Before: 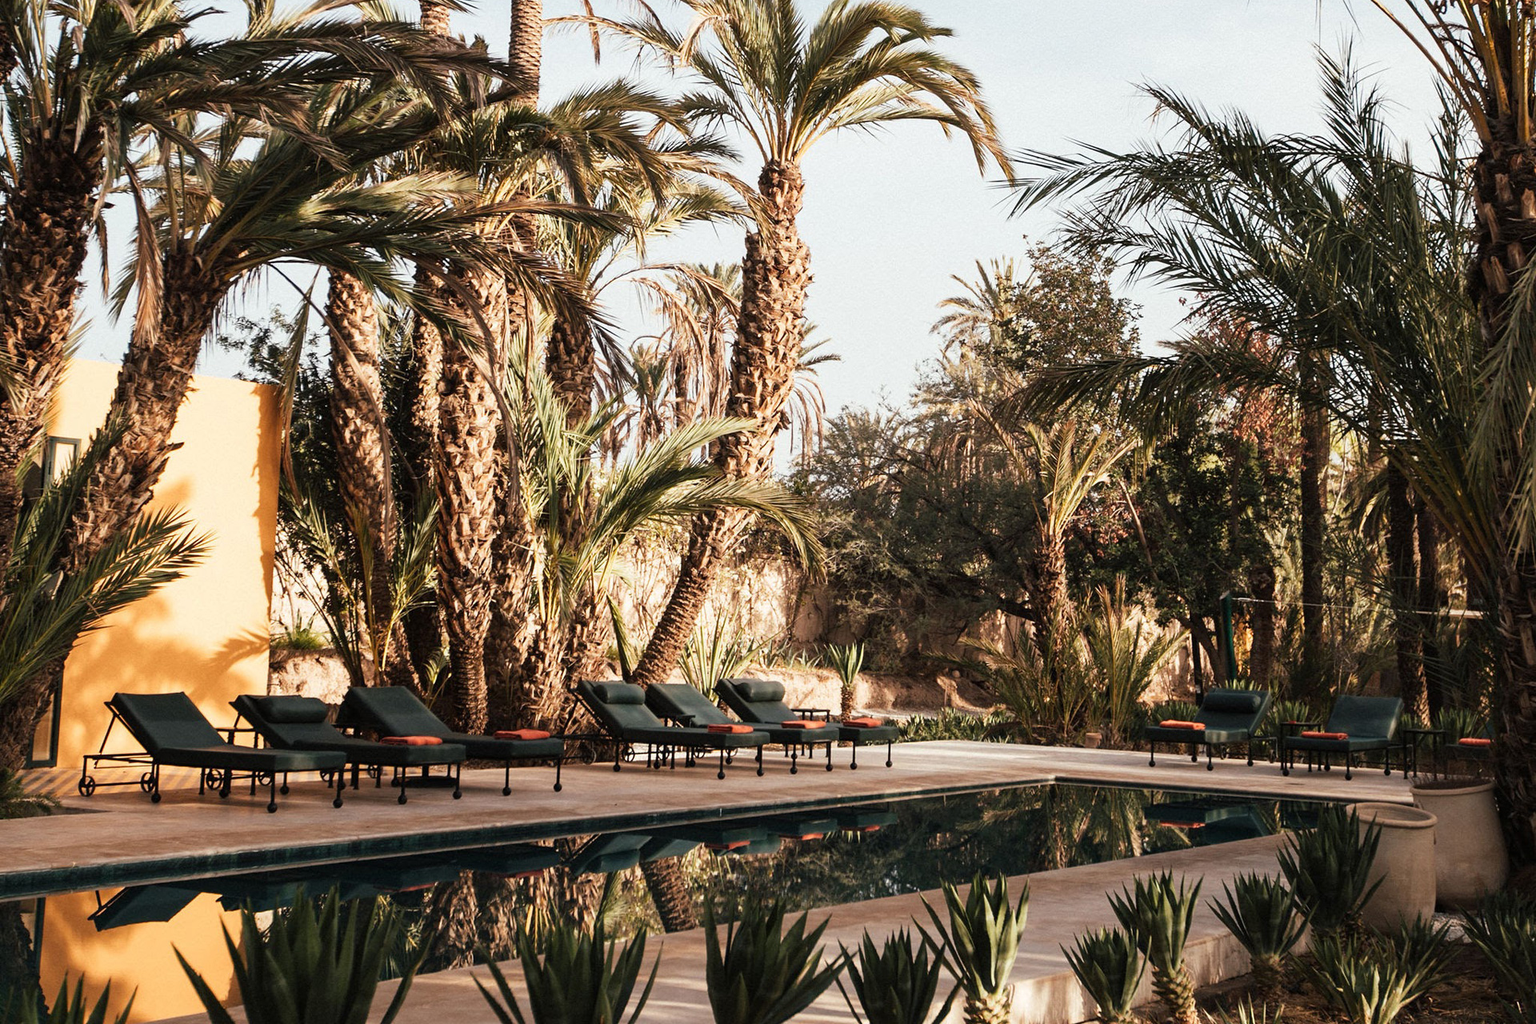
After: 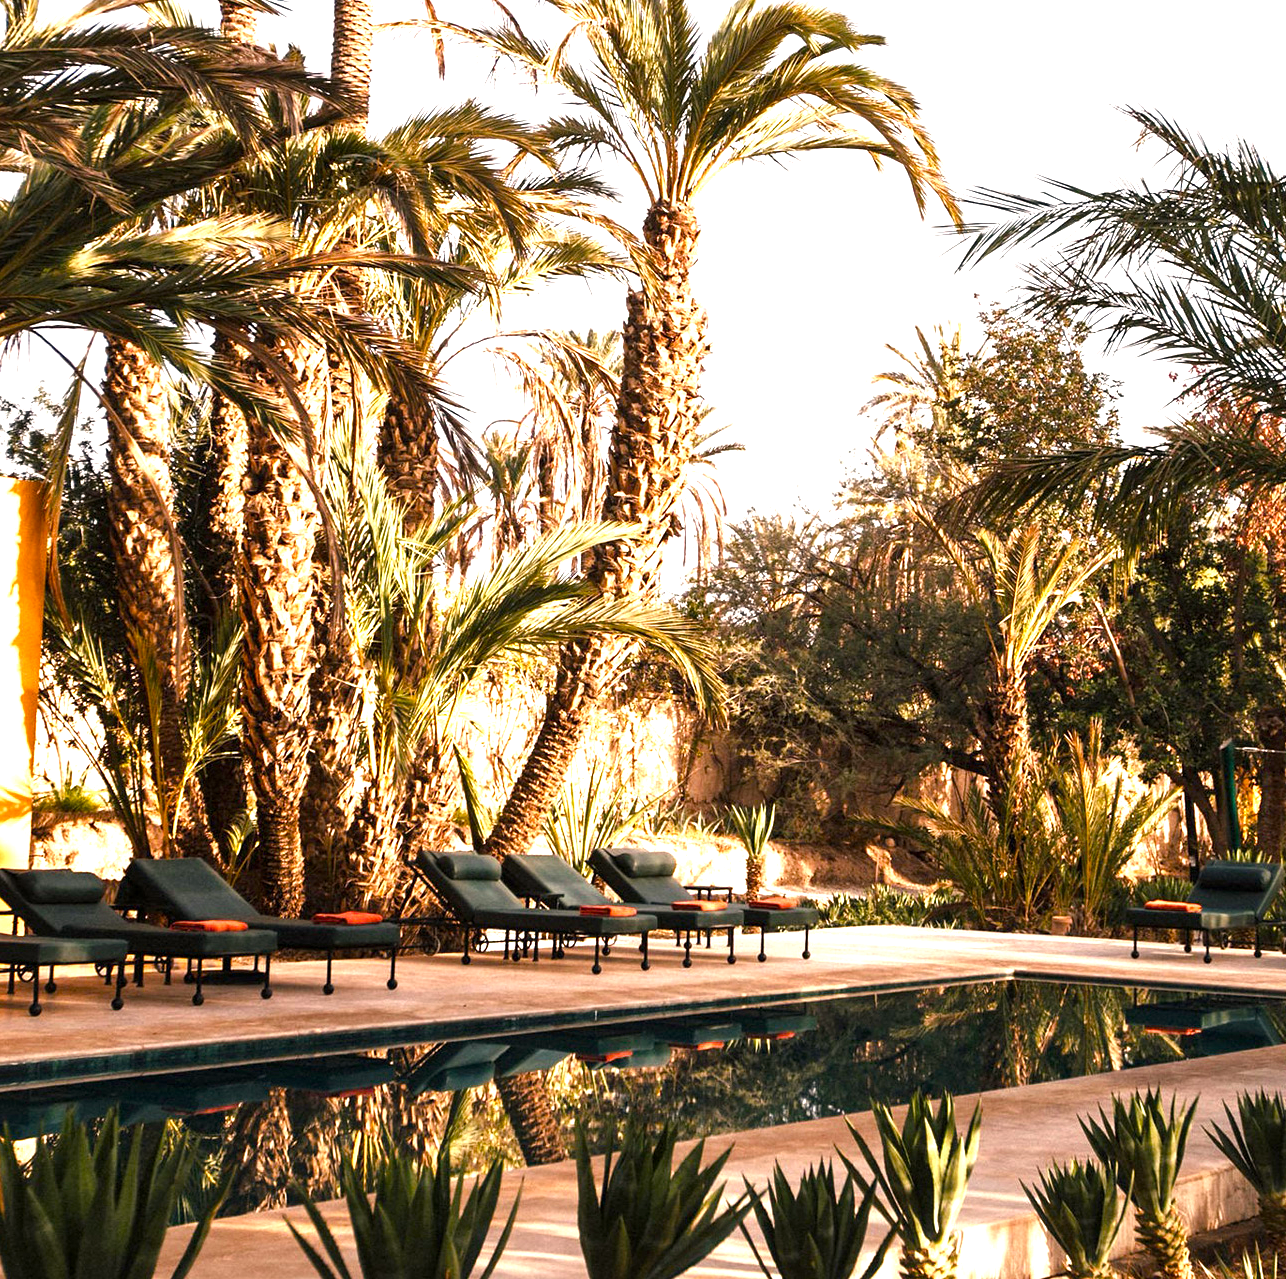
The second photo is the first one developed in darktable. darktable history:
crop and rotate: left 15.901%, right 17.1%
local contrast: mode bilateral grid, contrast 21, coarseness 50, detail 119%, midtone range 0.2
color balance rgb: perceptual saturation grading › global saturation 20.723%, perceptual saturation grading › highlights -19.87%, perceptual saturation grading › shadows 29.499%, perceptual brilliance grading › global brilliance 30.142%
color correction: highlights a* 5.98, highlights b* 4.88
